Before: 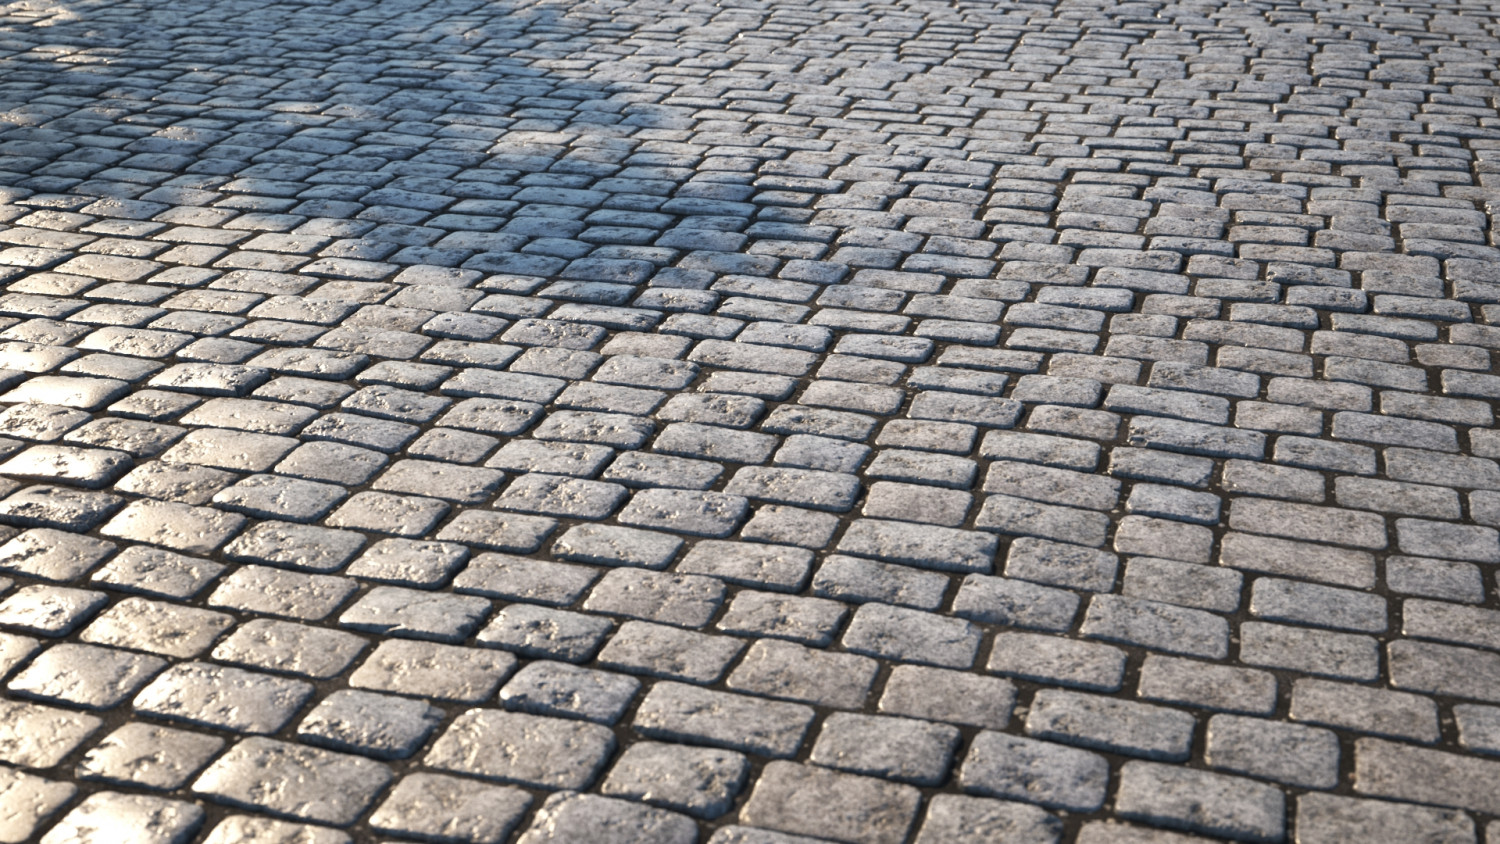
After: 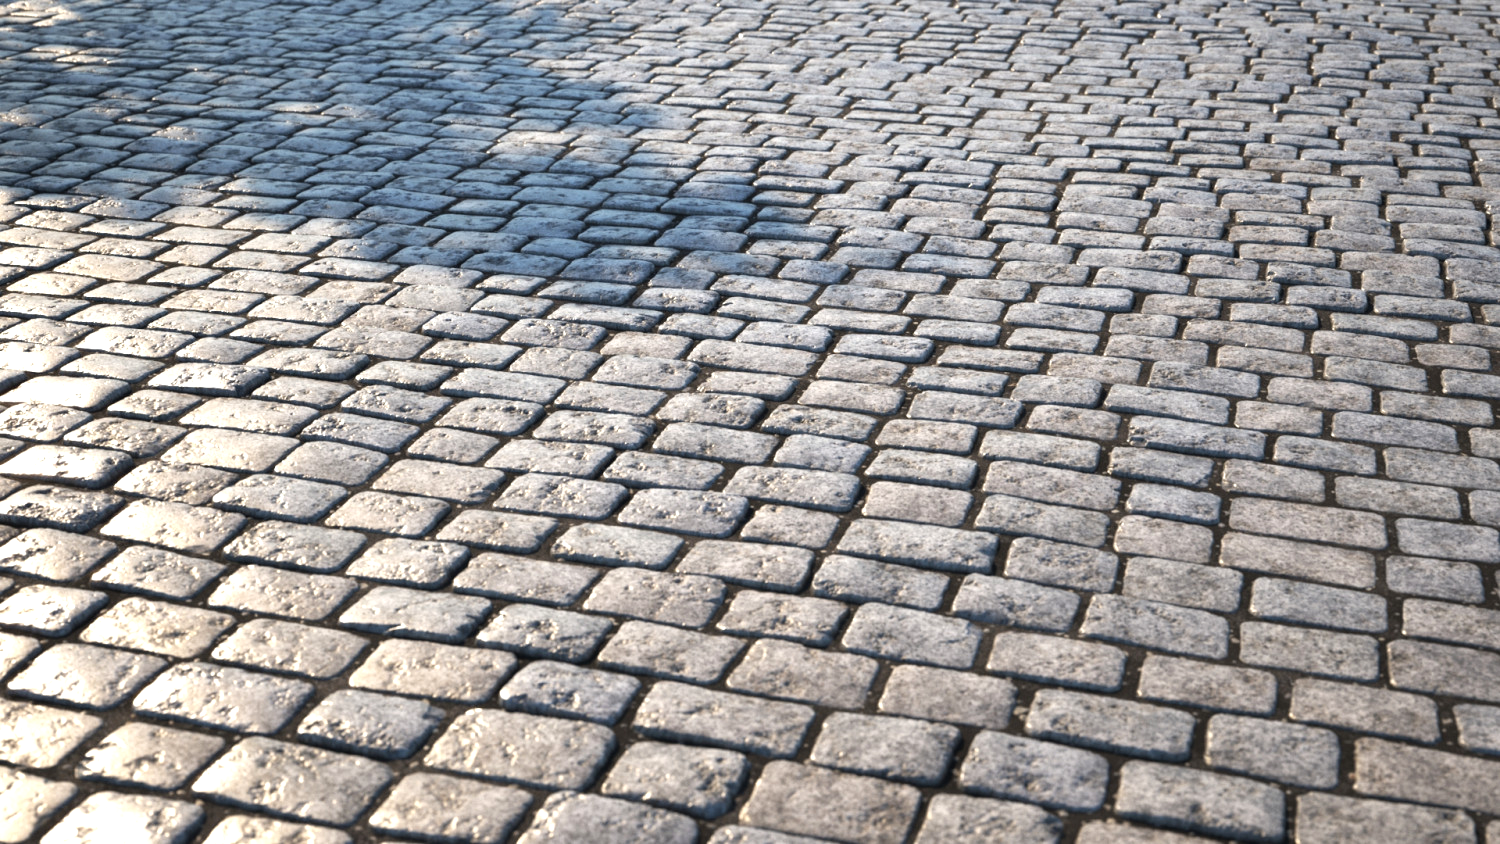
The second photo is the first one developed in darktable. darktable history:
exposure: exposure 0.073 EV, compensate exposure bias true, compensate highlight preservation false
tone equalizer: -8 EV -0.44 EV, -7 EV -0.375 EV, -6 EV -0.317 EV, -5 EV -0.195 EV, -3 EV 0.201 EV, -2 EV 0.312 EV, -1 EV 0.382 EV, +0 EV 0.419 EV, luminance estimator HSV value / RGB max
